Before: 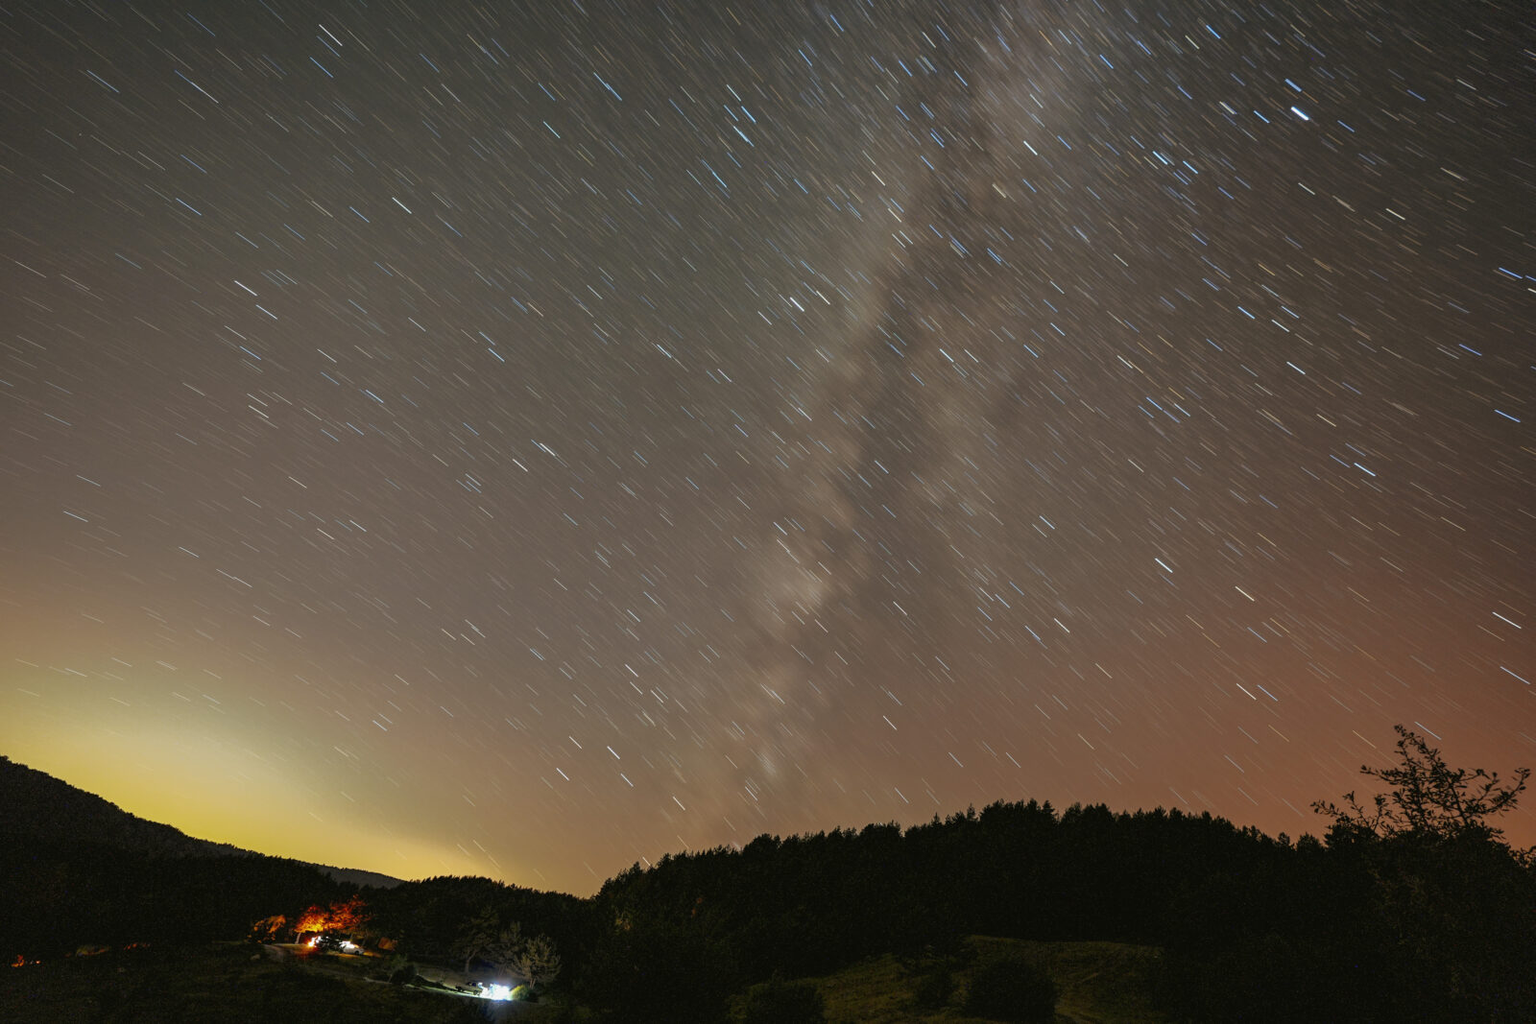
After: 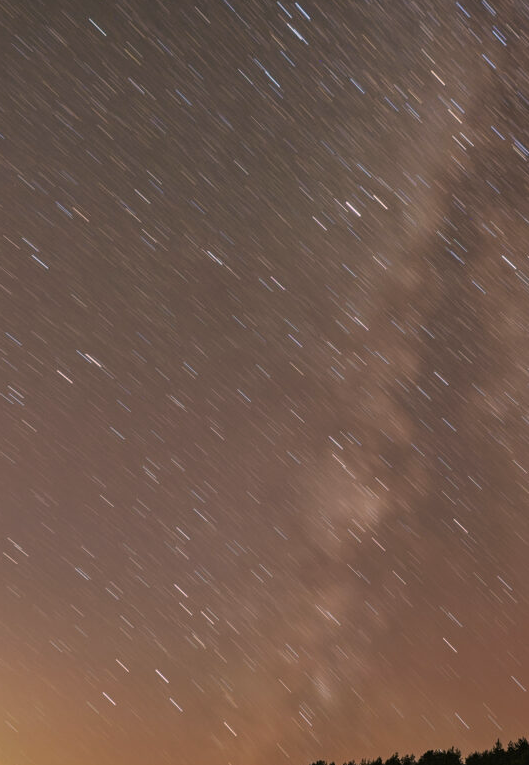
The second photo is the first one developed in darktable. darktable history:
crop and rotate: left 29.827%, top 10.204%, right 37.055%, bottom 18.053%
color correction: highlights a* 14.61, highlights b* 4.67
